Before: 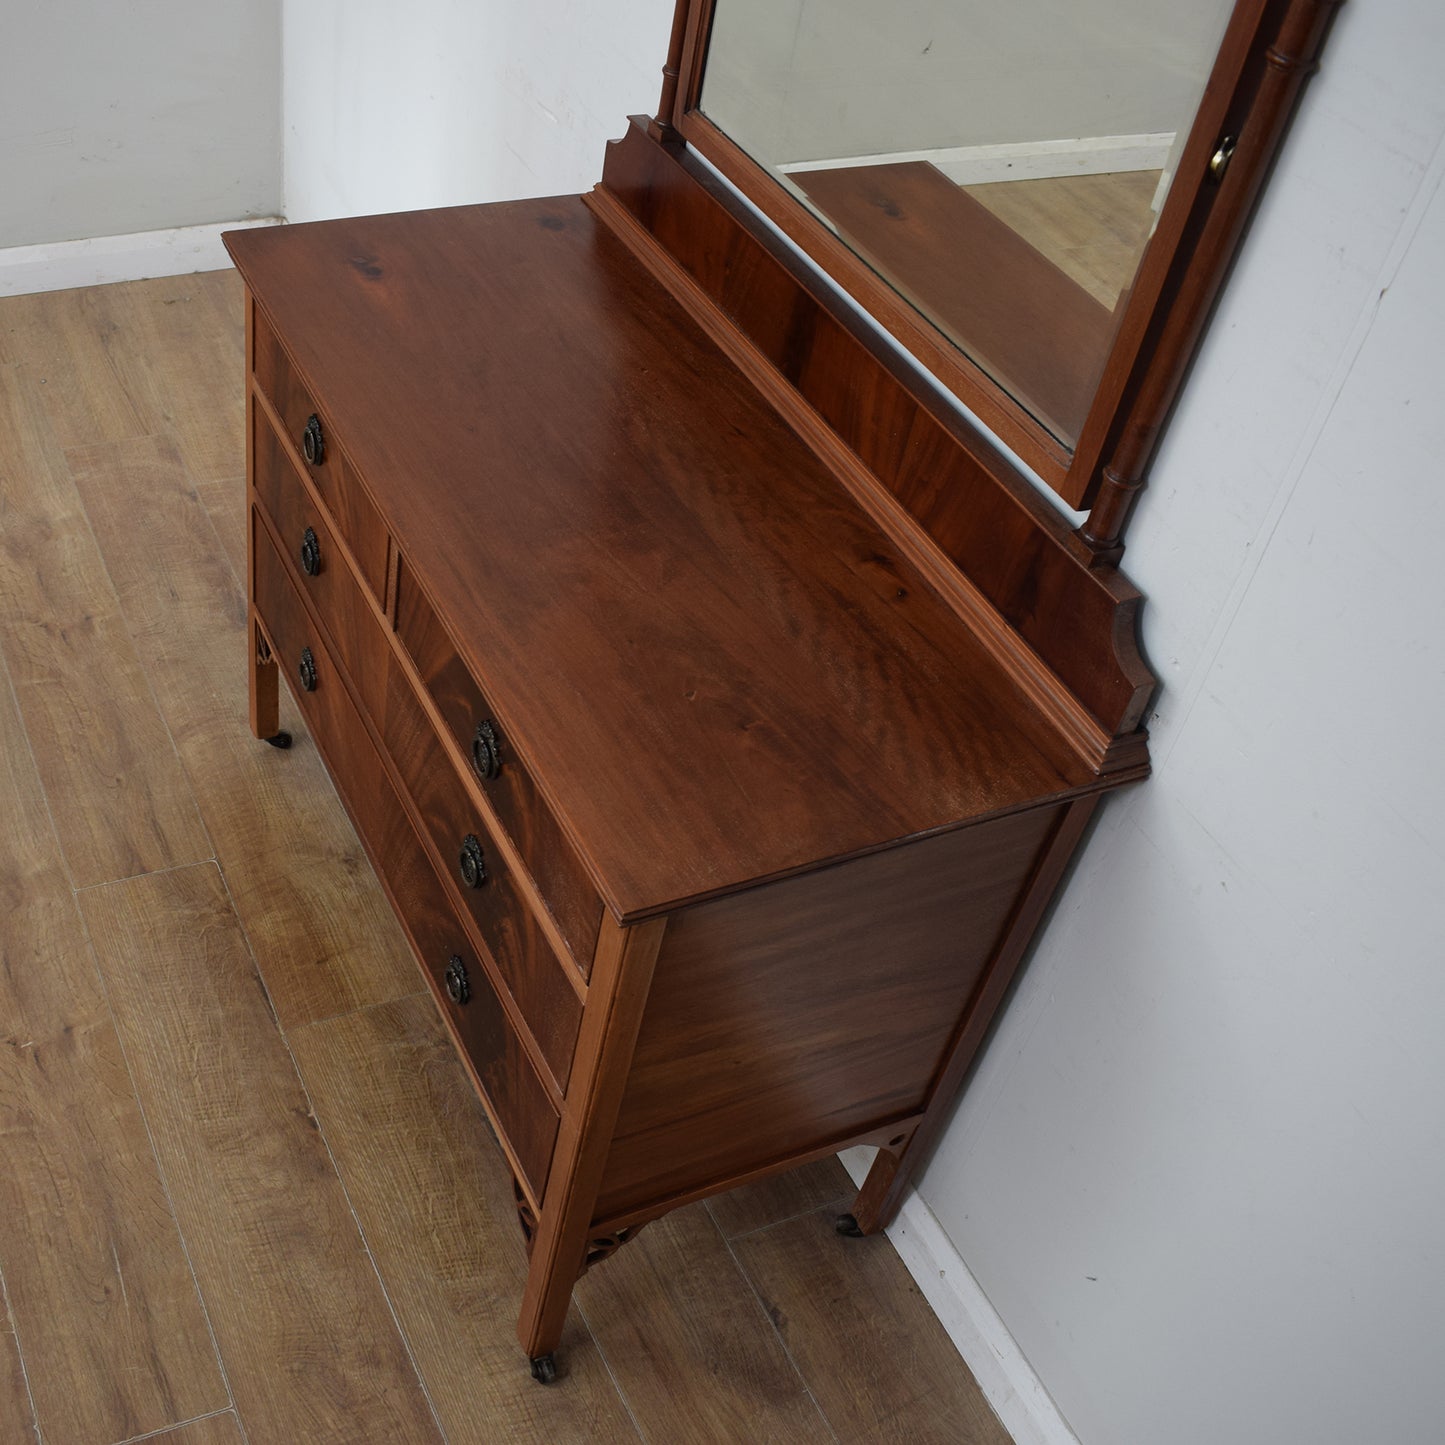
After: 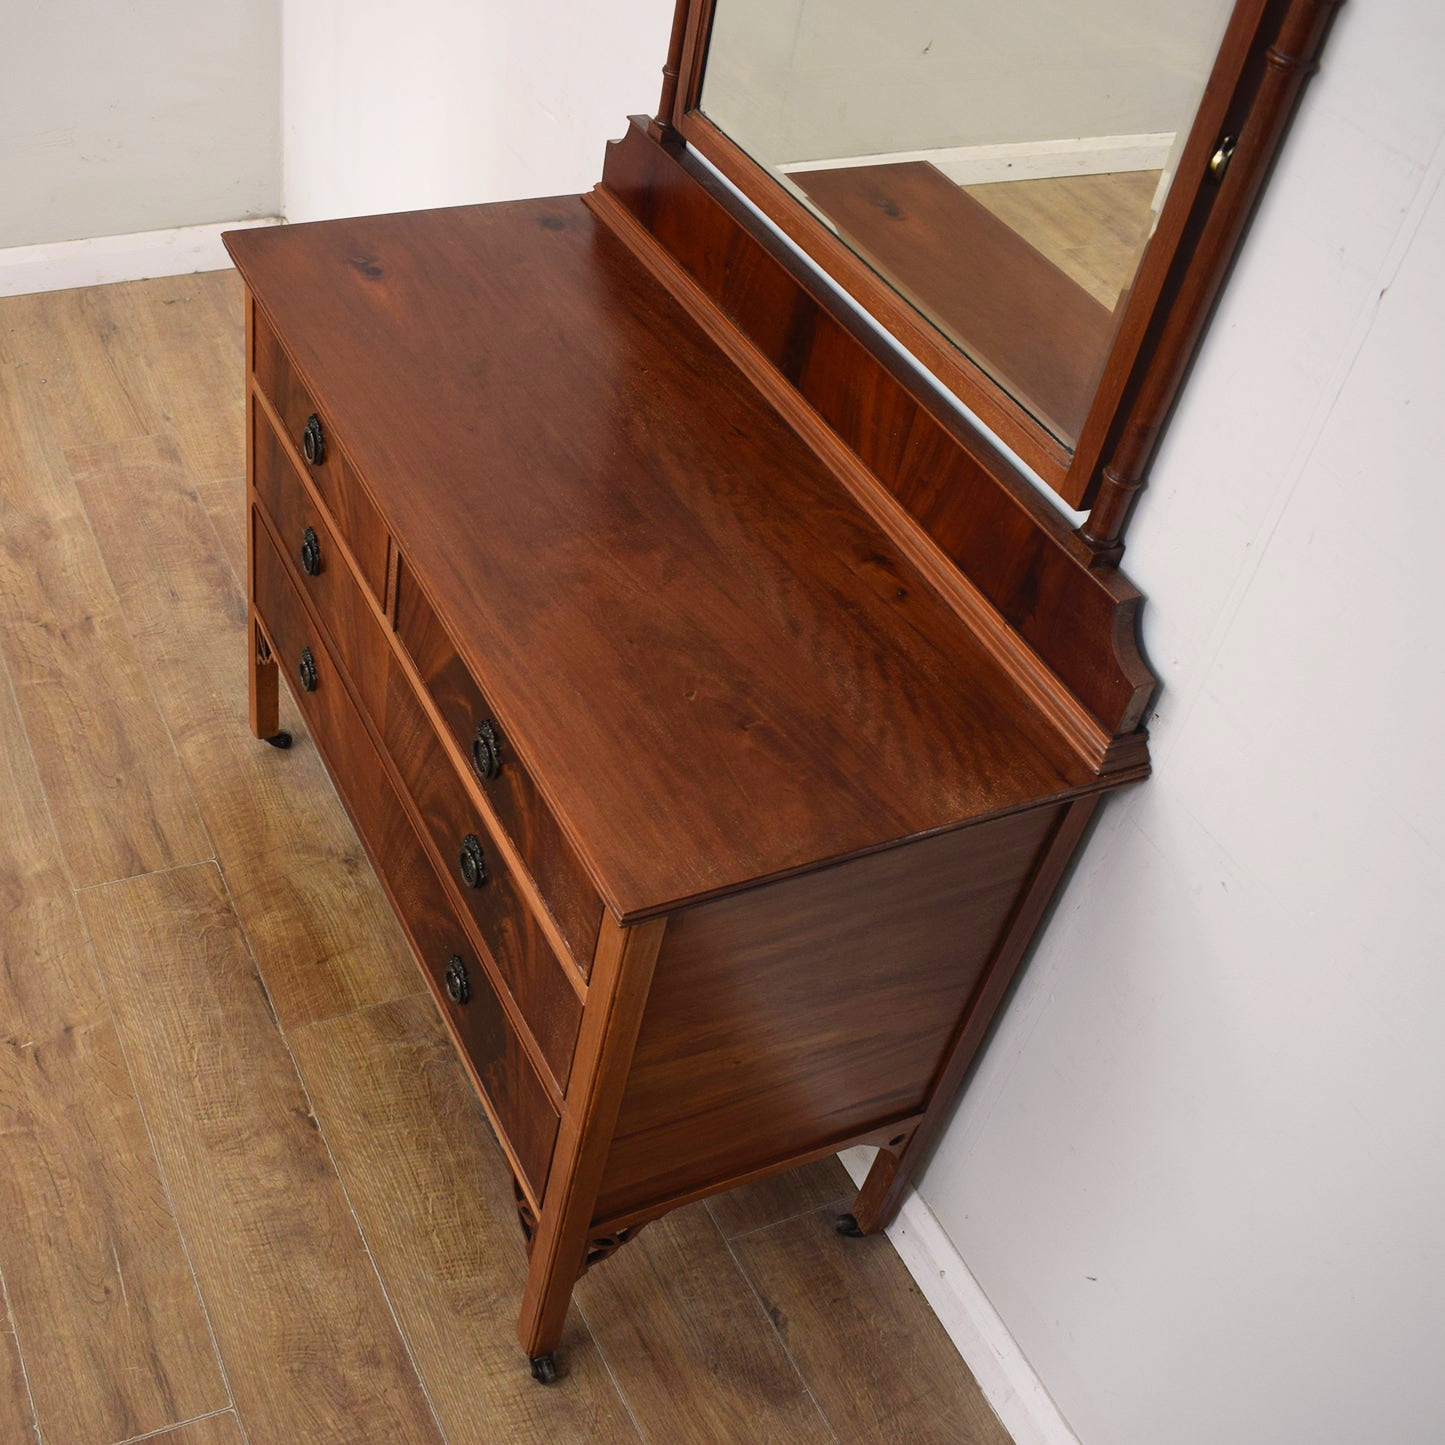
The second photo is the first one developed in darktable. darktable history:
color correction: highlights a* 3.73, highlights b* 5.11
contrast brightness saturation: contrast 0.196, brightness 0.163, saturation 0.22
